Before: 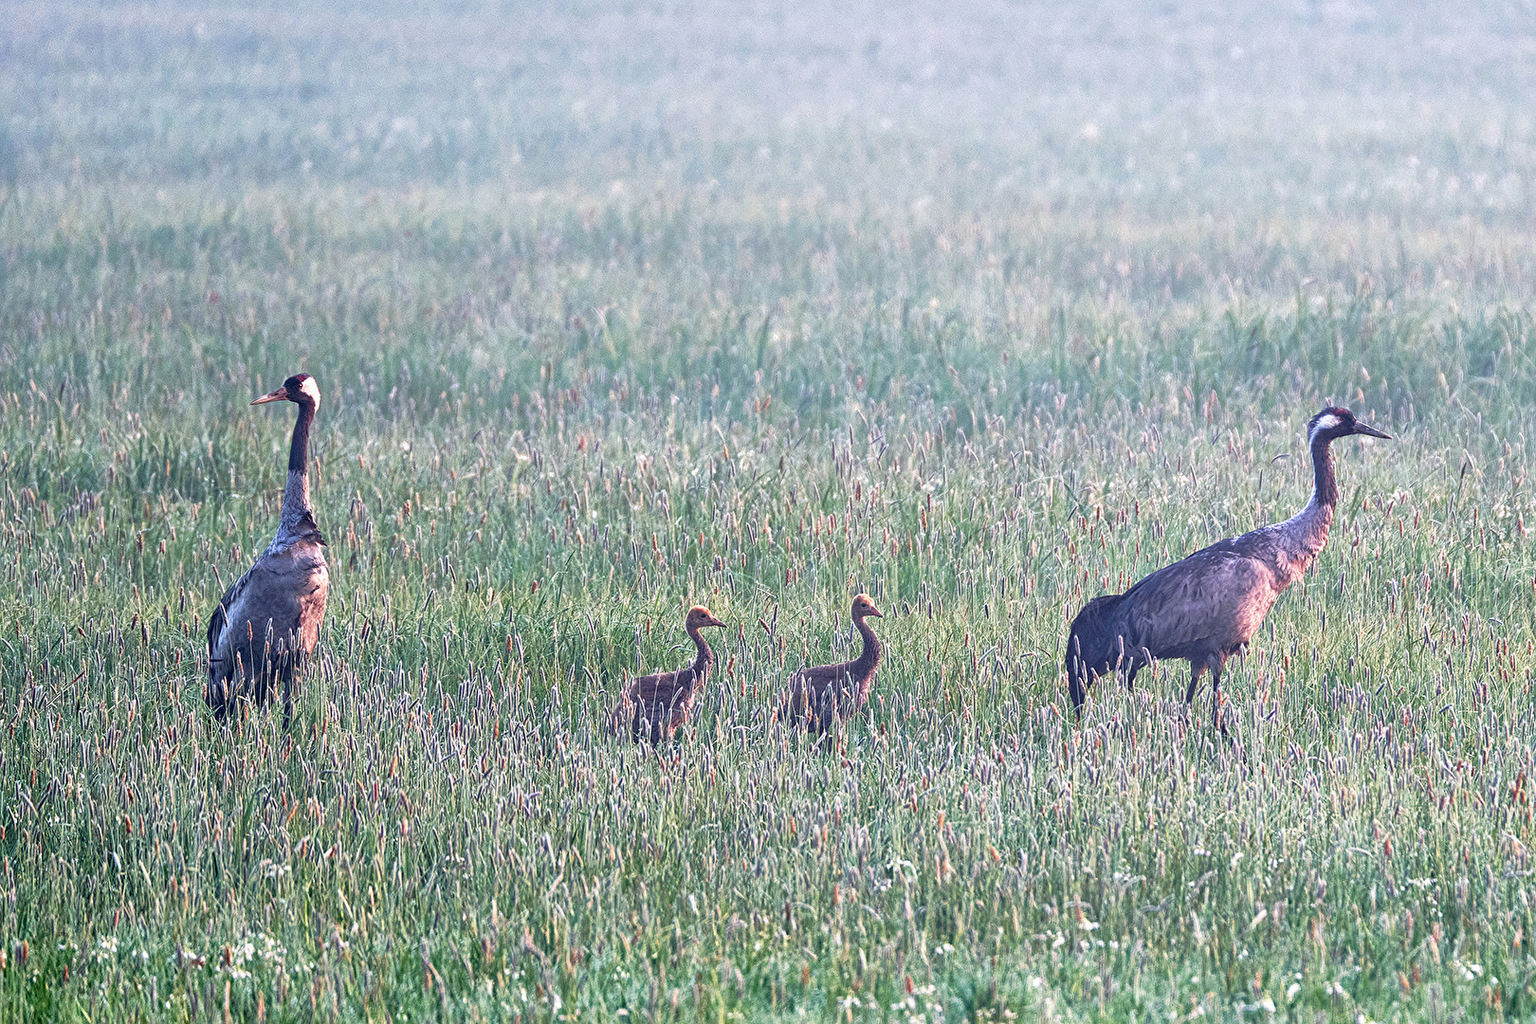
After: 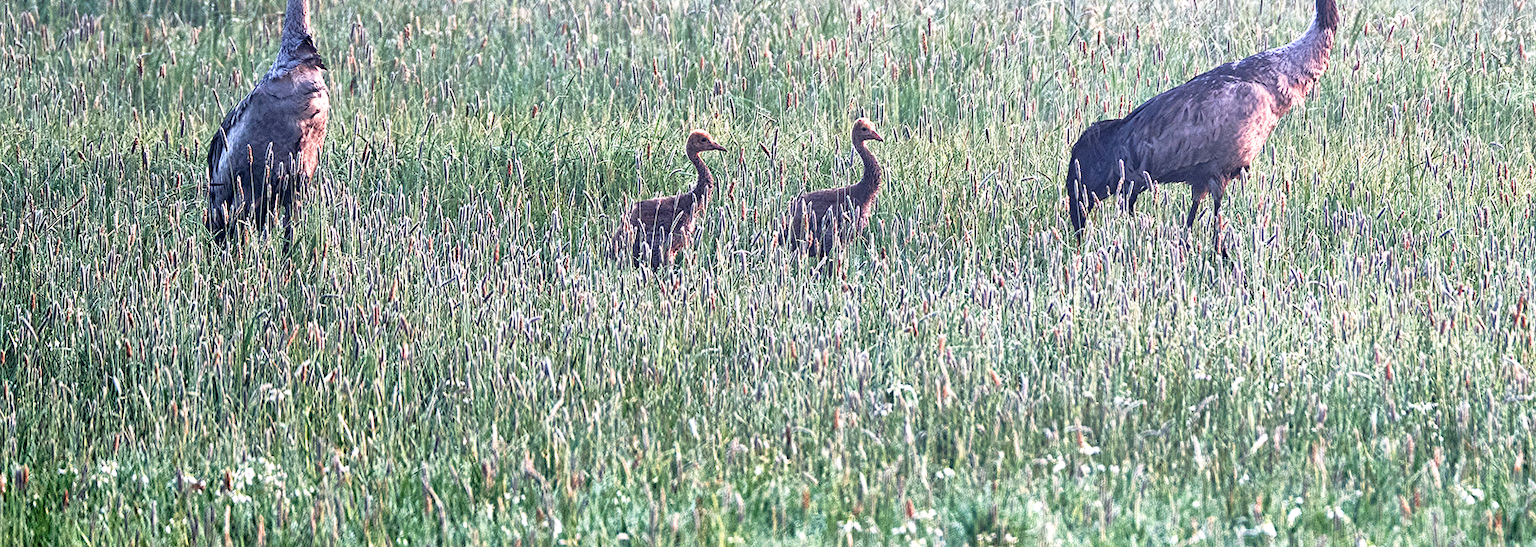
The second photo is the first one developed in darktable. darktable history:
crop and rotate: top 46.571%, right 0.031%
exposure: exposure 0.128 EV, compensate exposure bias true, compensate highlight preservation false
filmic rgb: black relative exposure -8.01 EV, white relative exposure 2.47 EV, hardness 6.35, color science v6 (2022), iterations of high-quality reconstruction 0
